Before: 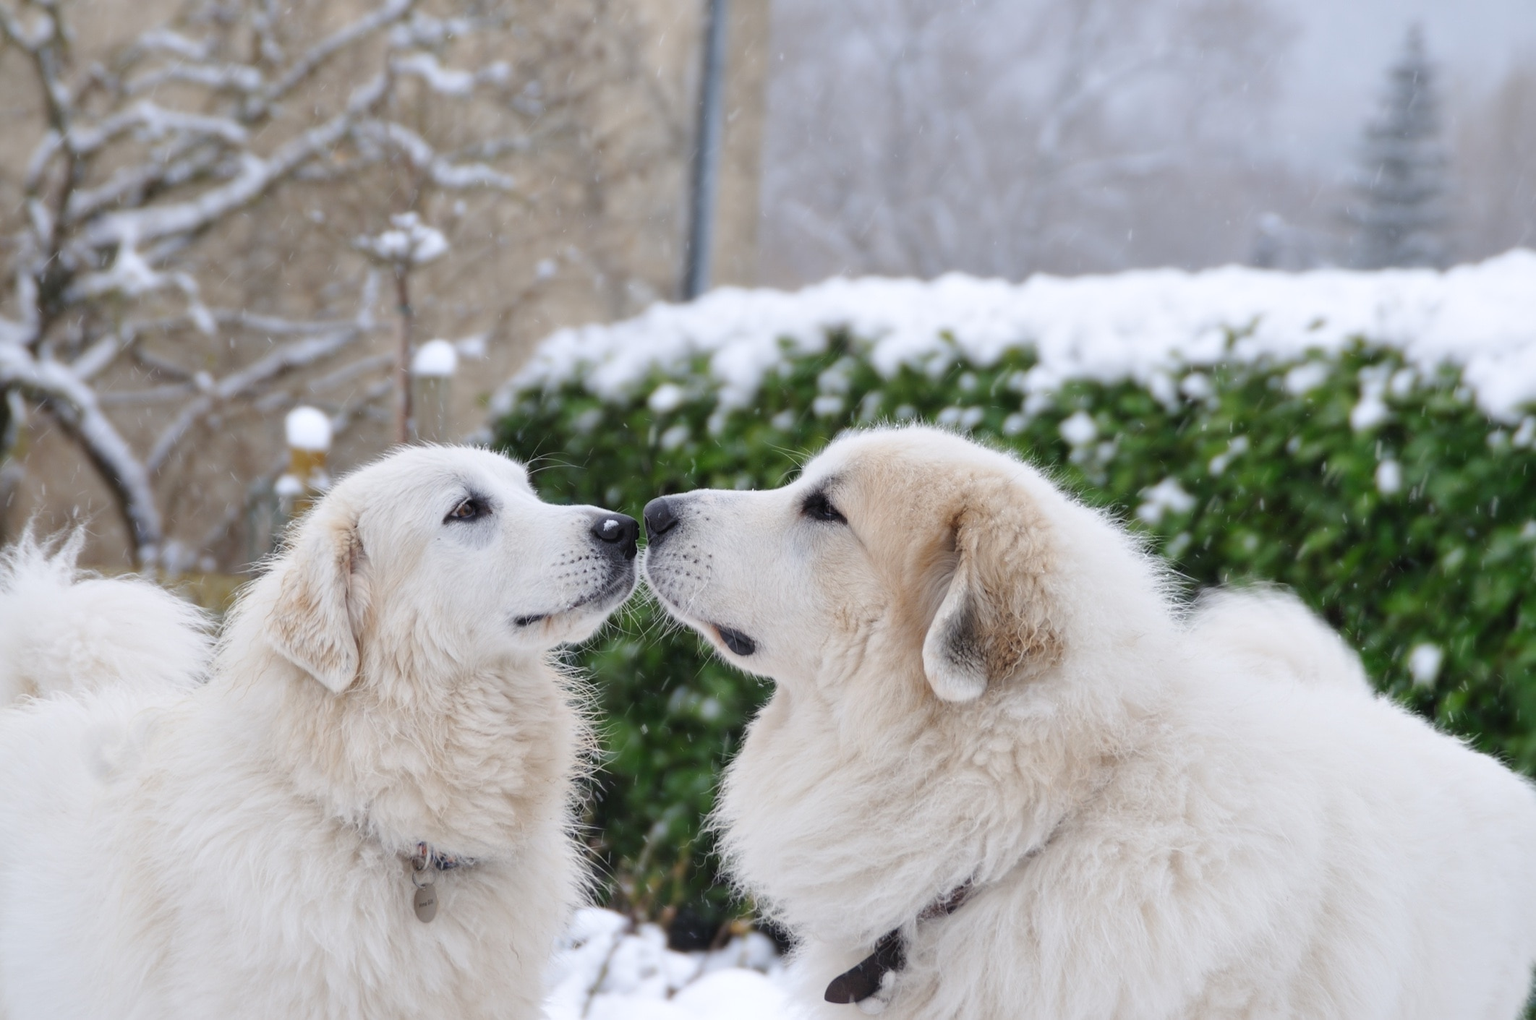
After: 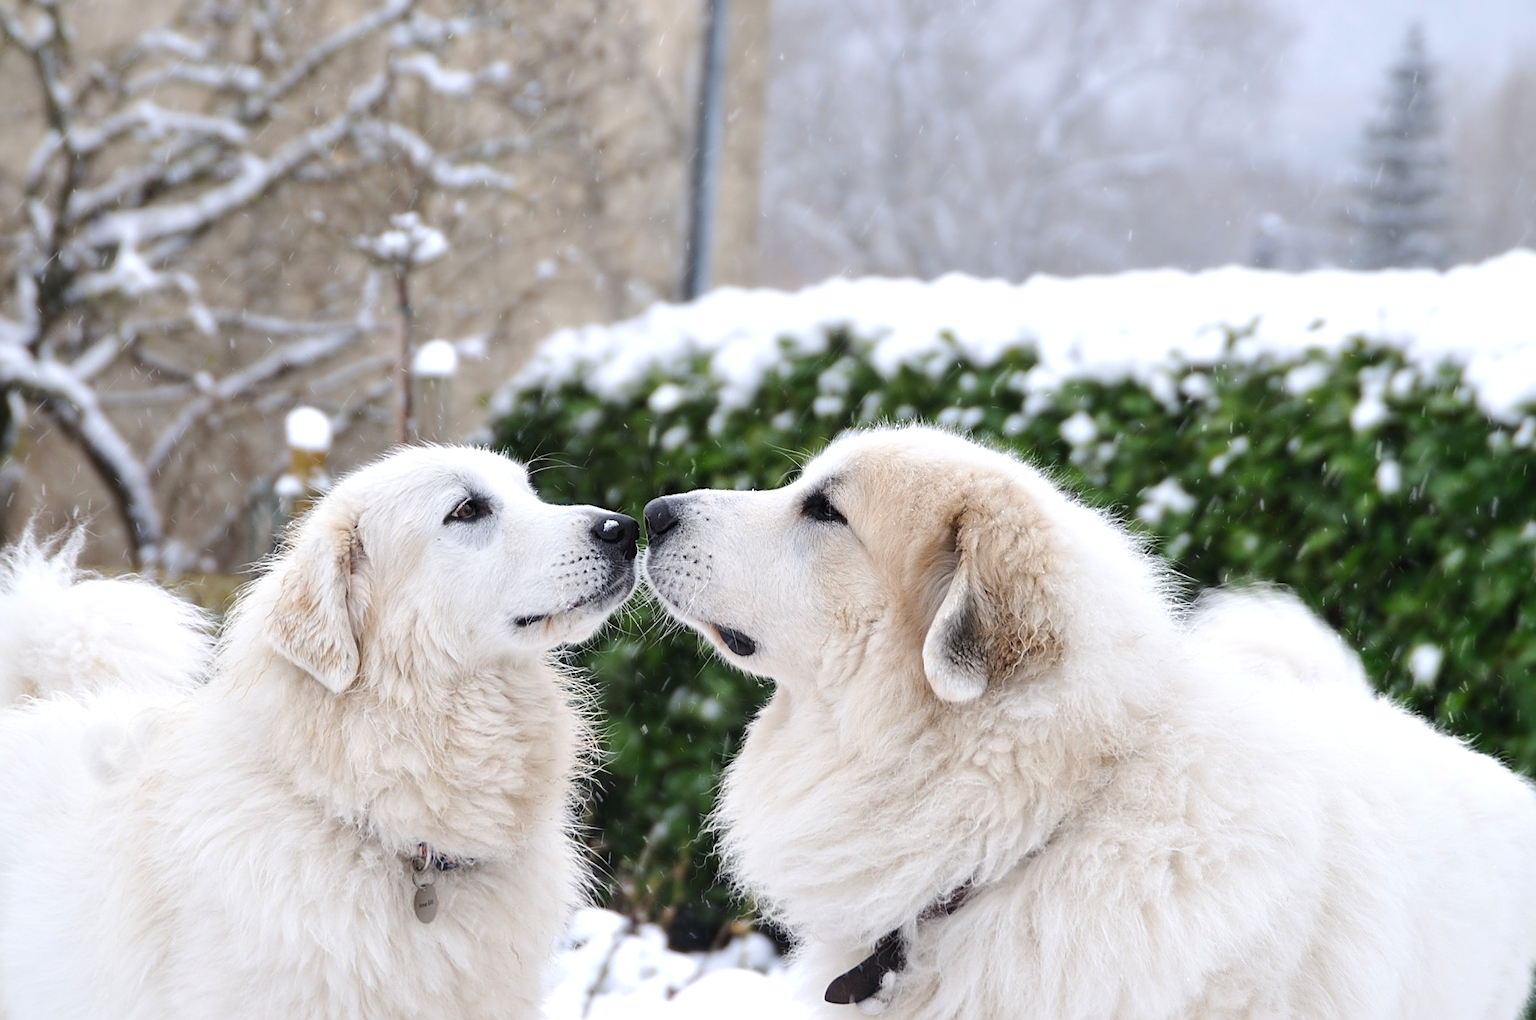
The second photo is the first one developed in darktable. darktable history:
sharpen: on, module defaults
white balance: emerald 1
tone equalizer: -8 EV -0.417 EV, -7 EV -0.389 EV, -6 EV -0.333 EV, -5 EV -0.222 EV, -3 EV 0.222 EV, -2 EV 0.333 EV, -1 EV 0.389 EV, +0 EV 0.417 EV, edges refinement/feathering 500, mask exposure compensation -1.57 EV, preserve details no
